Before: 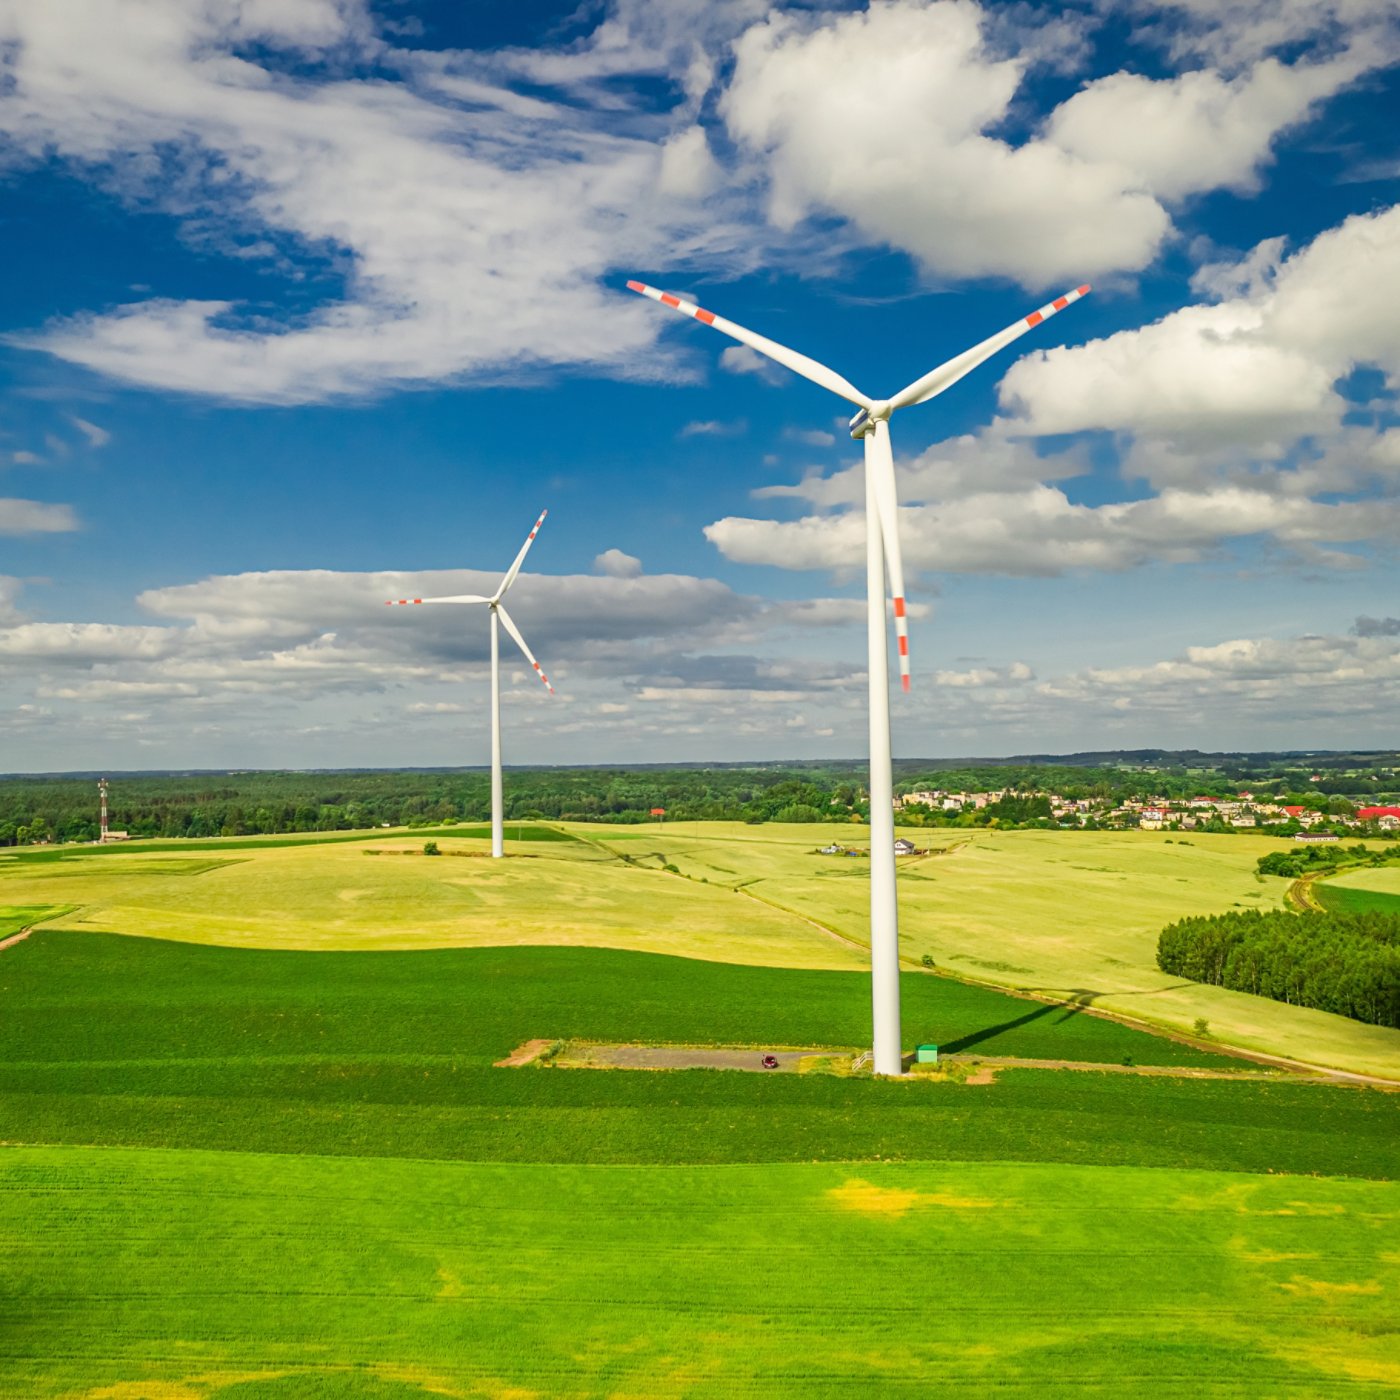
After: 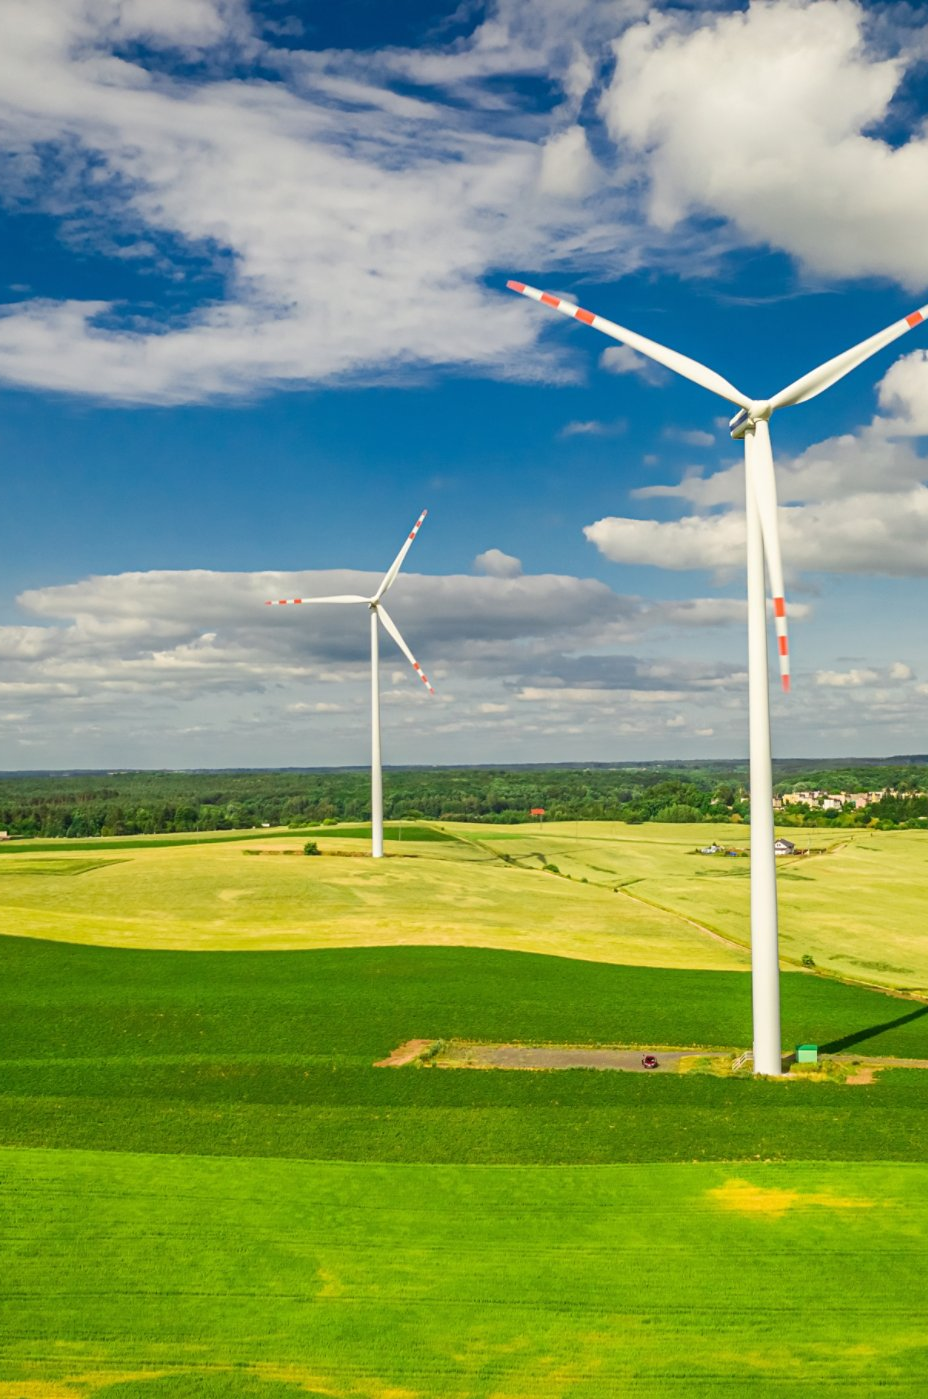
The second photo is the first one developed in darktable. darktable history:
crop and rotate: left 8.701%, right 24.991%
tone equalizer: on, module defaults
